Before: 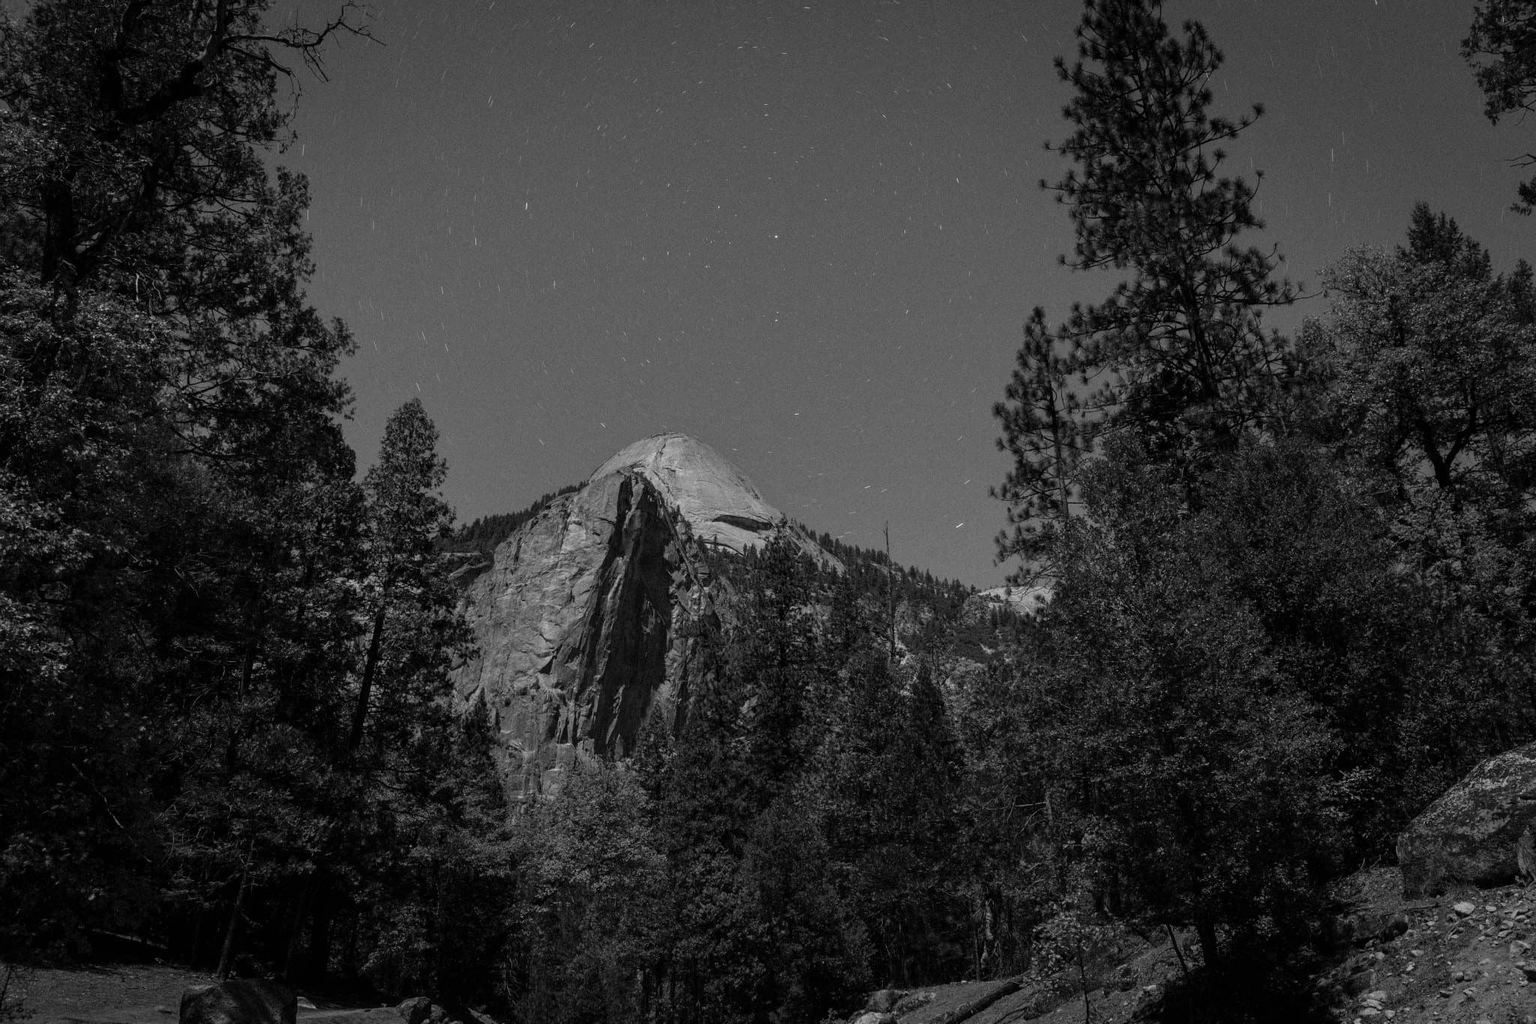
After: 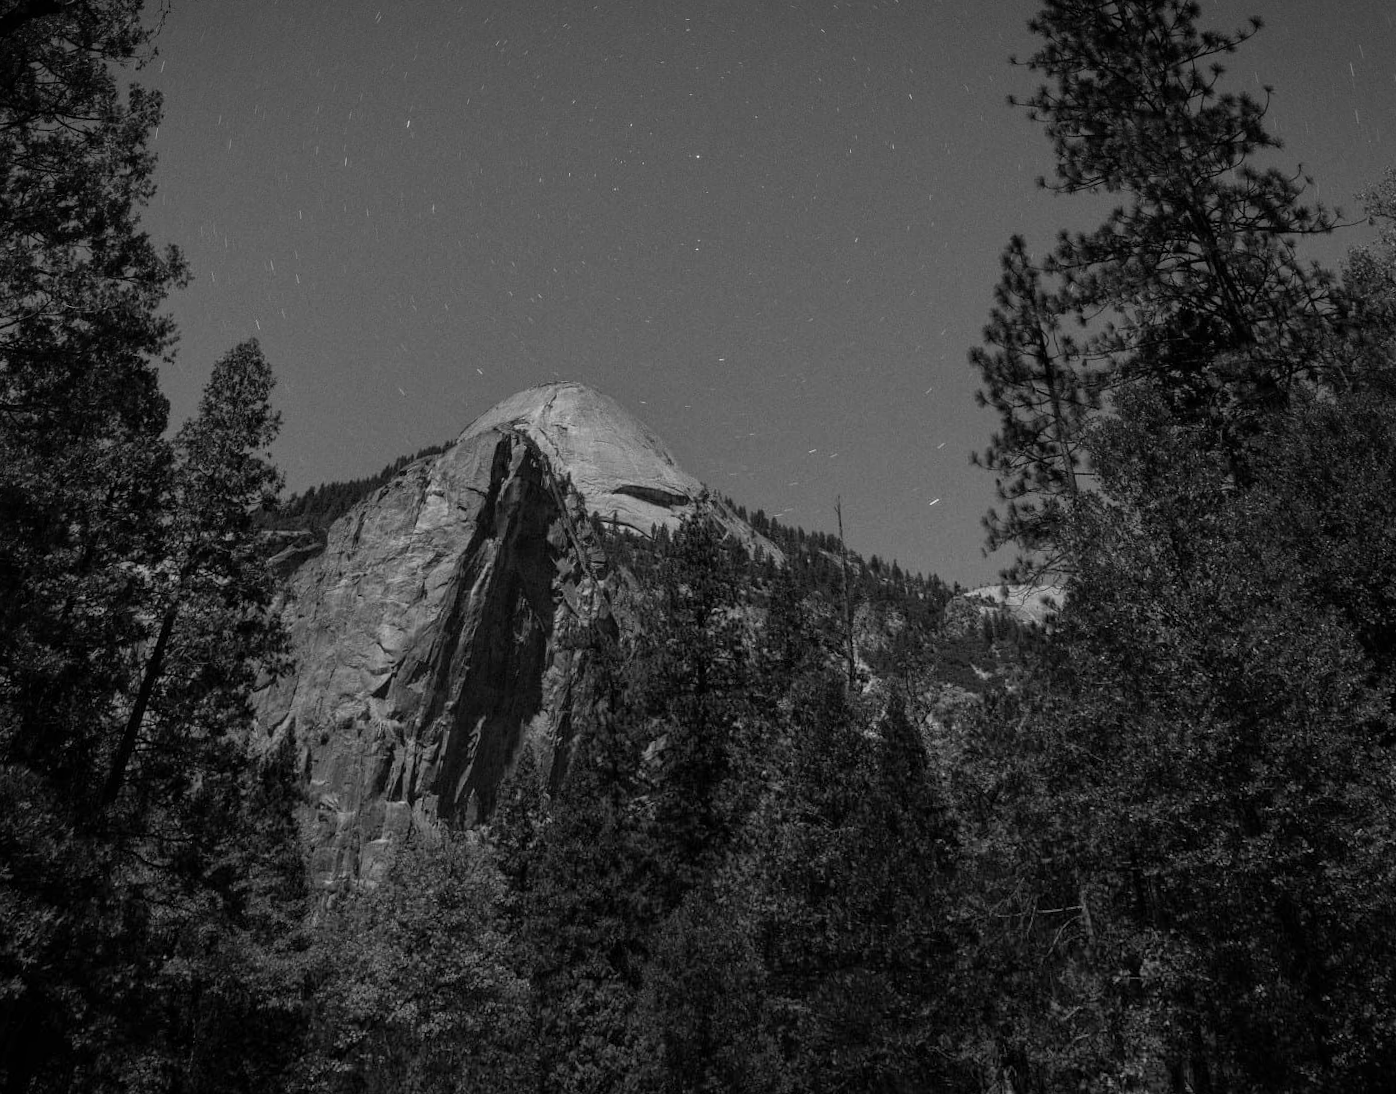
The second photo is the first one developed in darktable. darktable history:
crop and rotate: left 7.196%, top 4.574%, right 10.605%, bottom 13.178%
rotate and perspective: rotation 0.72°, lens shift (vertical) -0.352, lens shift (horizontal) -0.051, crop left 0.152, crop right 0.859, crop top 0.019, crop bottom 0.964
